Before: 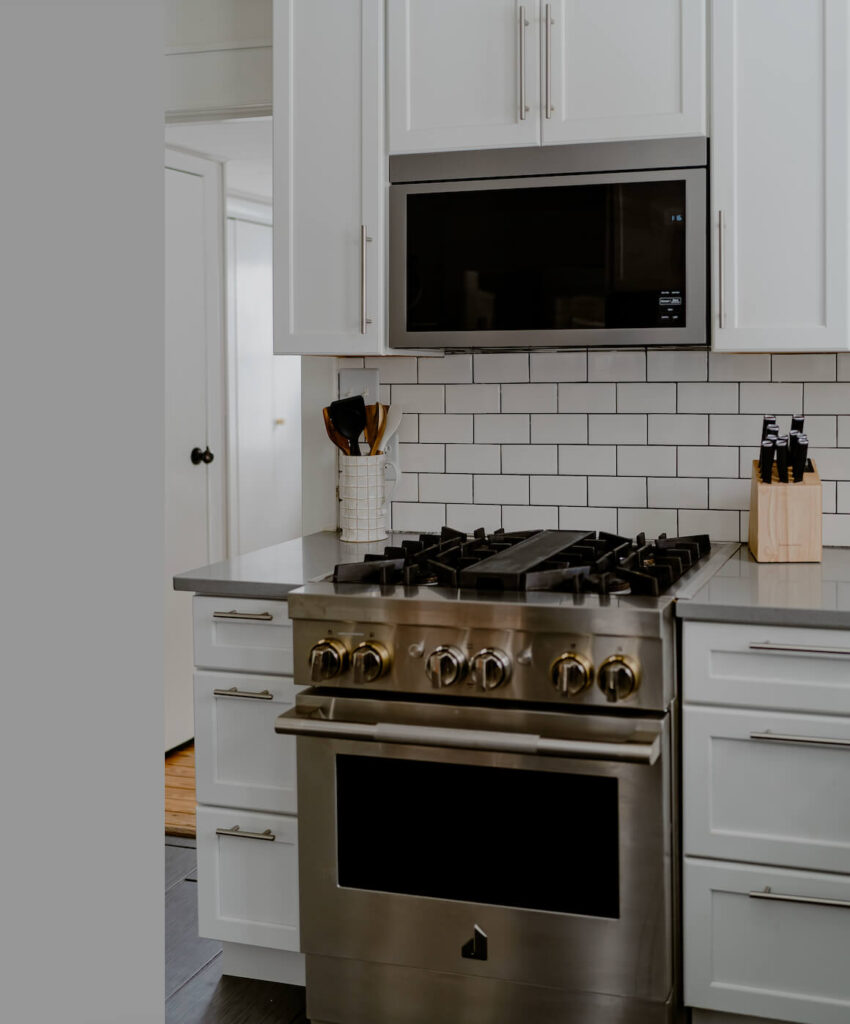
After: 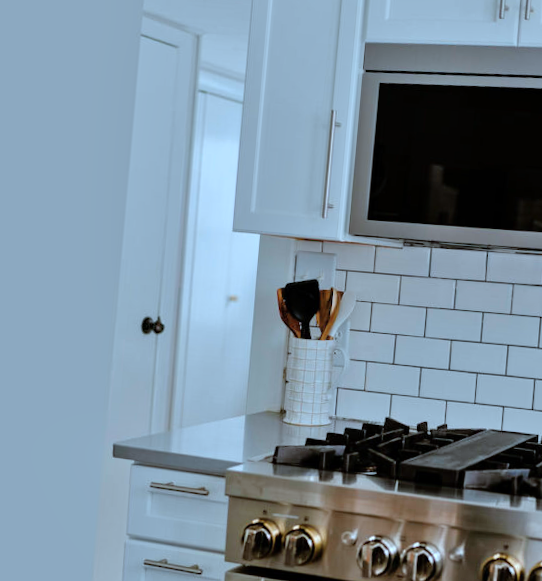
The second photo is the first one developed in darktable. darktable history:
crop and rotate: angle -4.99°, left 2.122%, top 6.945%, right 27.566%, bottom 30.519%
tone equalizer: -7 EV 0.15 EV, -6 EV 0.6 EV, -5 EV 1.15 EV, -4 EV 1.33 EV, -3 EV 1.15 EV, -2 EV 0.6 EV, -1 EV 0.15 EV, mask exposure compensation -0.5 EV
color correction: highlights a* -9.35, highlights b* -23.15
